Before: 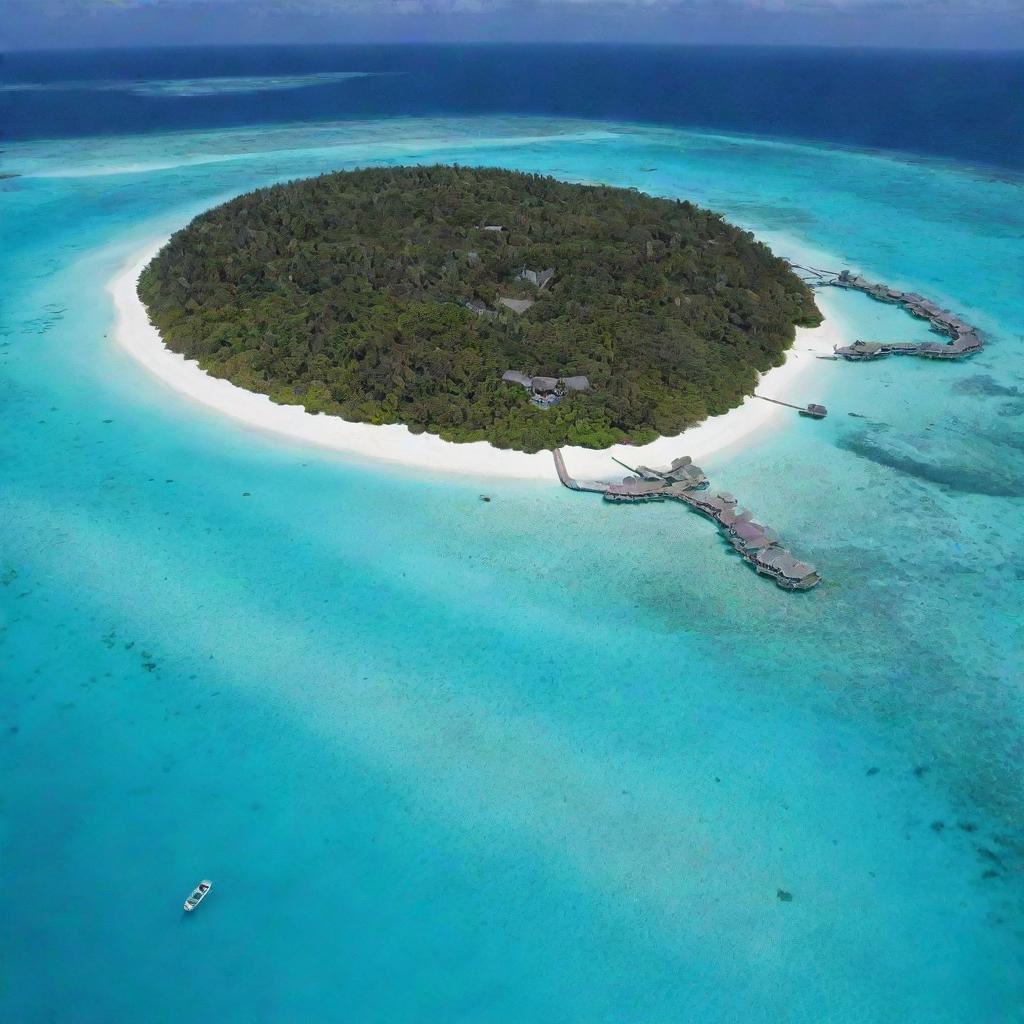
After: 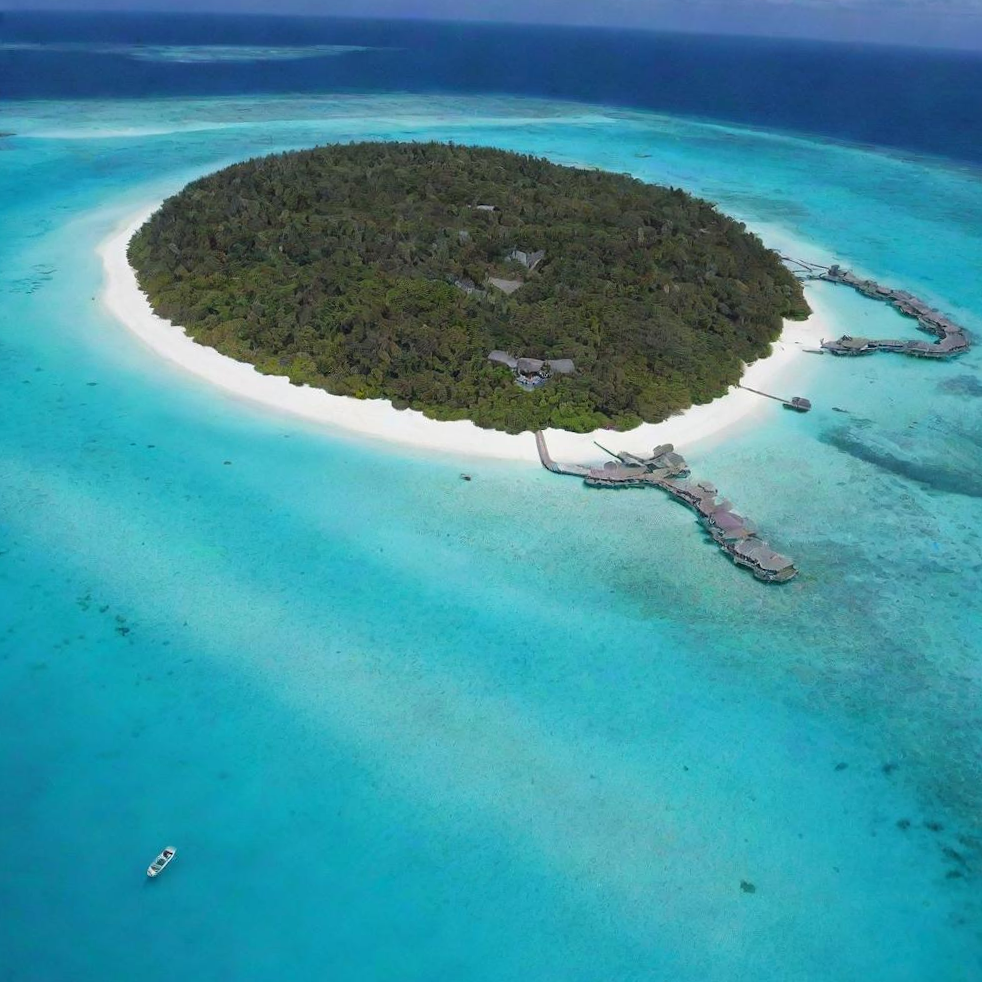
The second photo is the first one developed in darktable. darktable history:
crop and rotate: angle -2.47°
